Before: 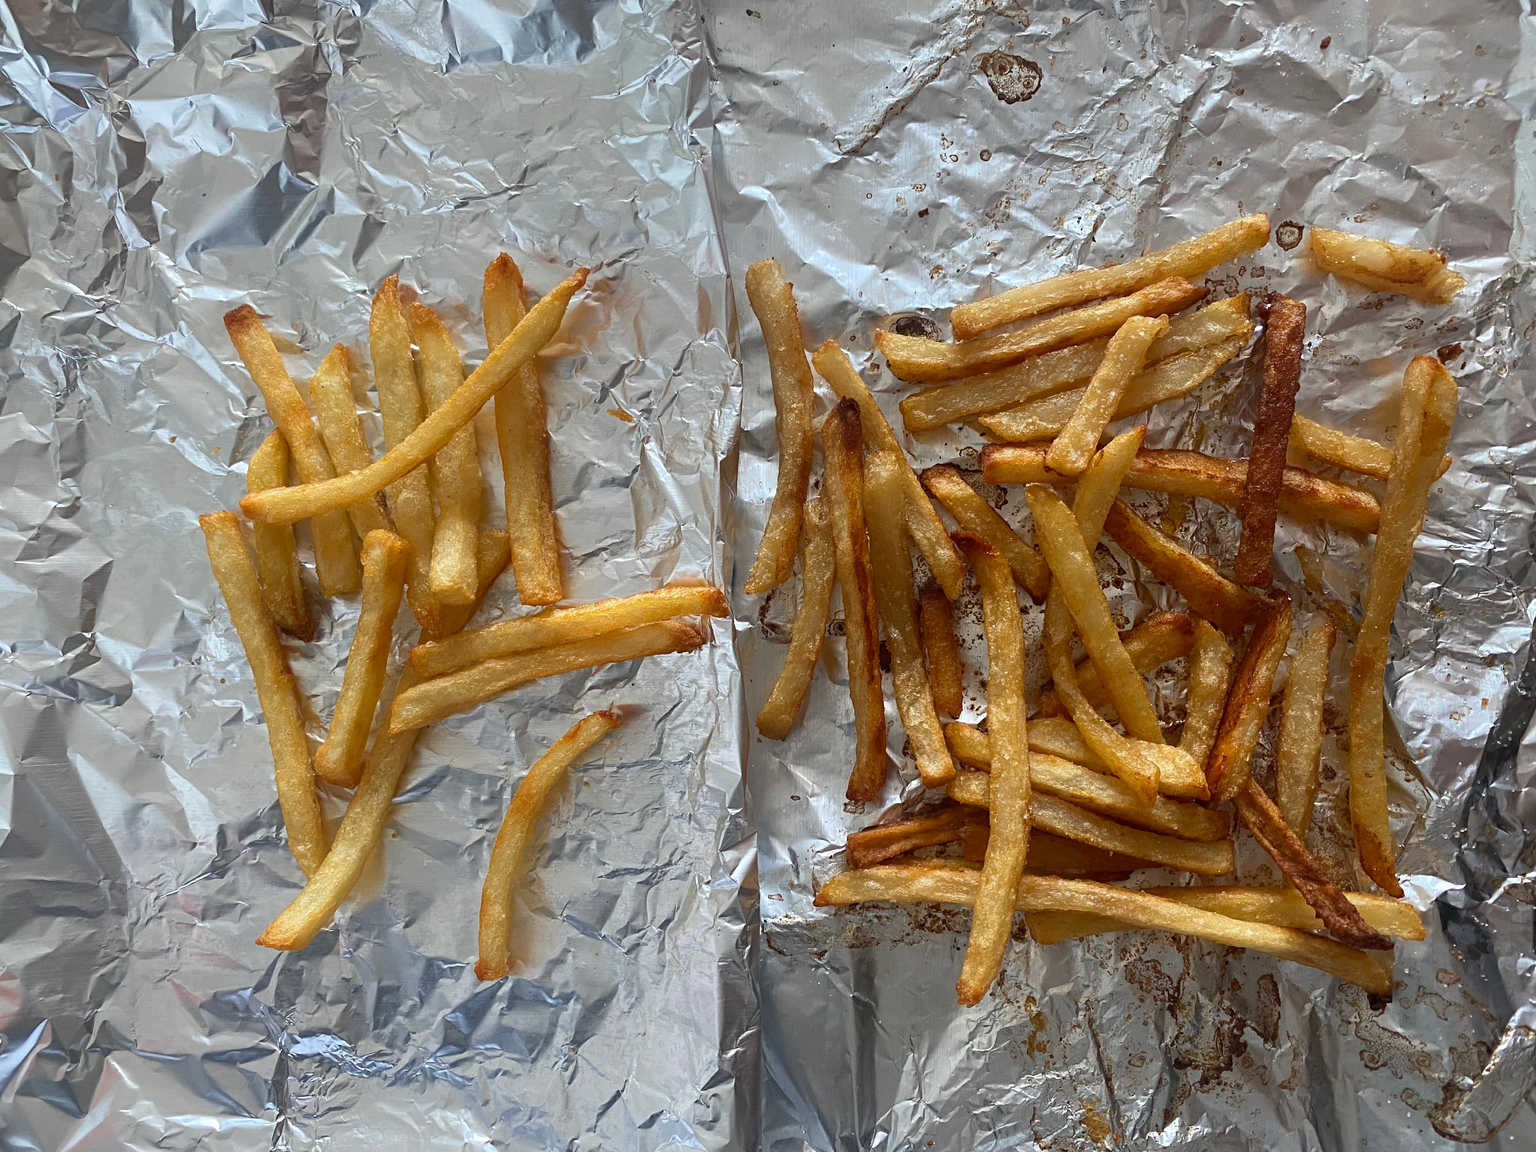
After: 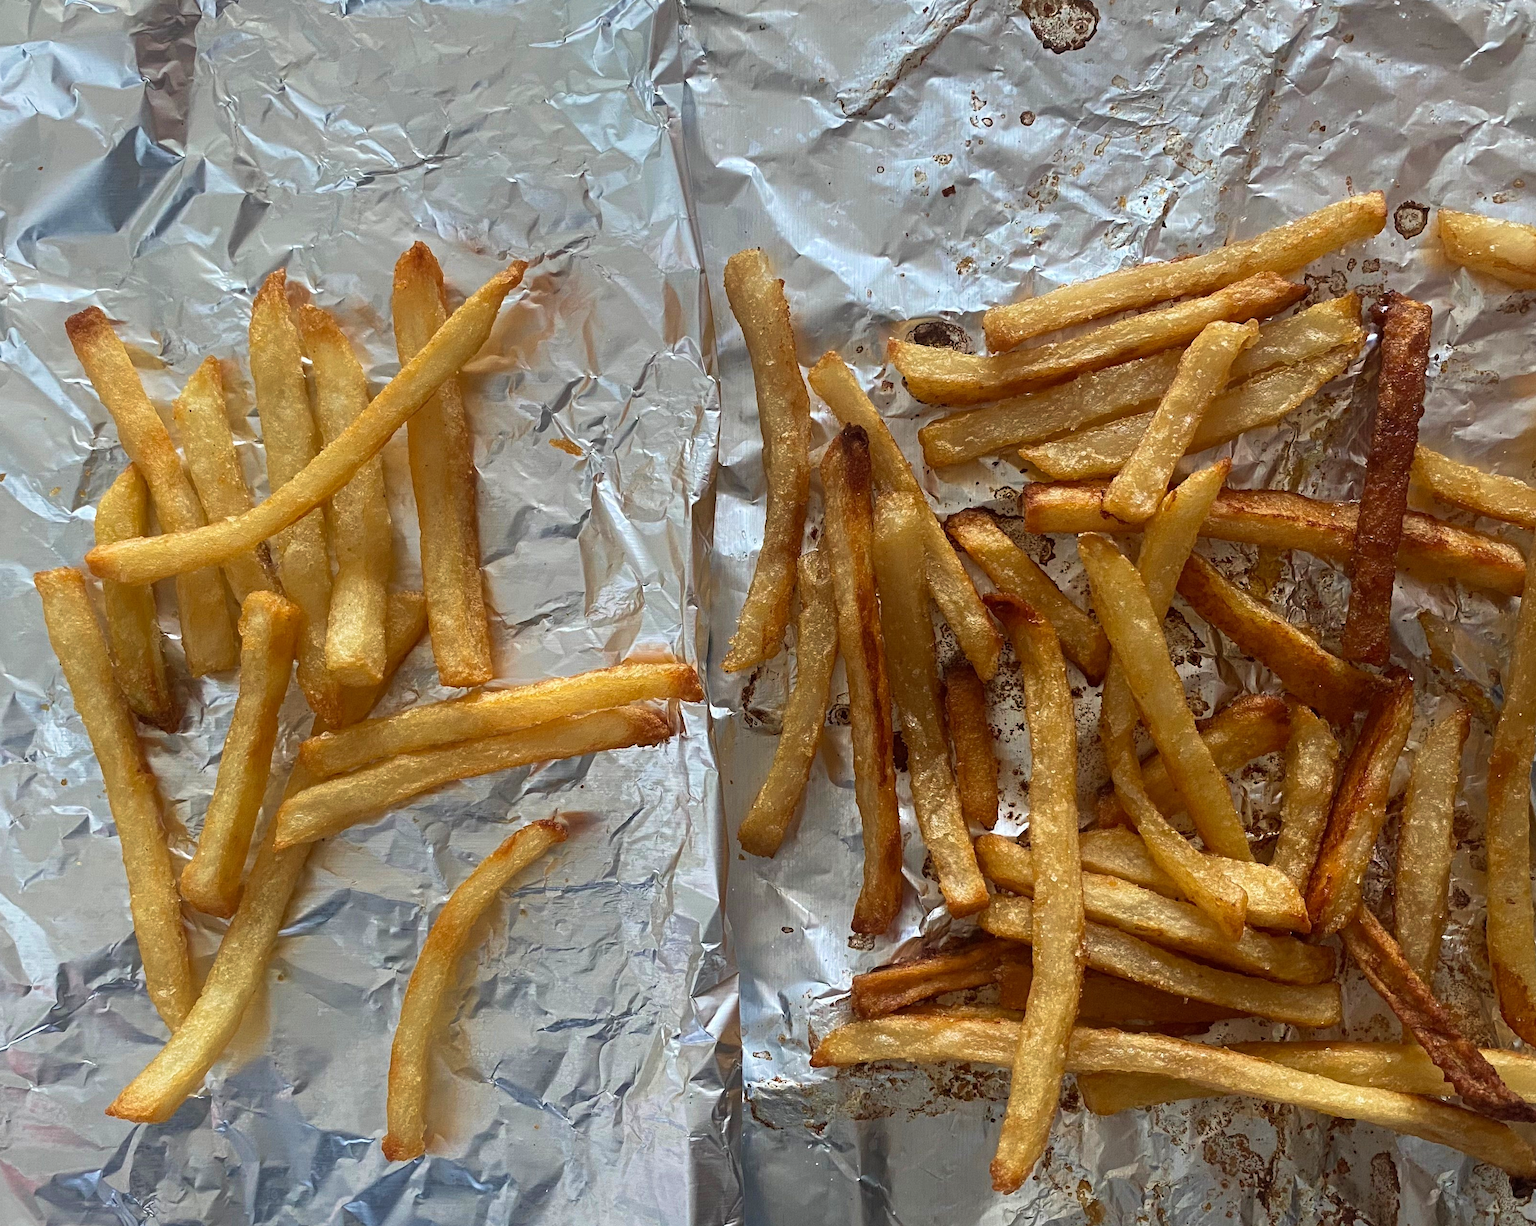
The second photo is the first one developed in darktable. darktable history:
crop: left 11.225%, top 5.381%, right 9.565%, bottom 10.314%
velvia: on, module defaults
